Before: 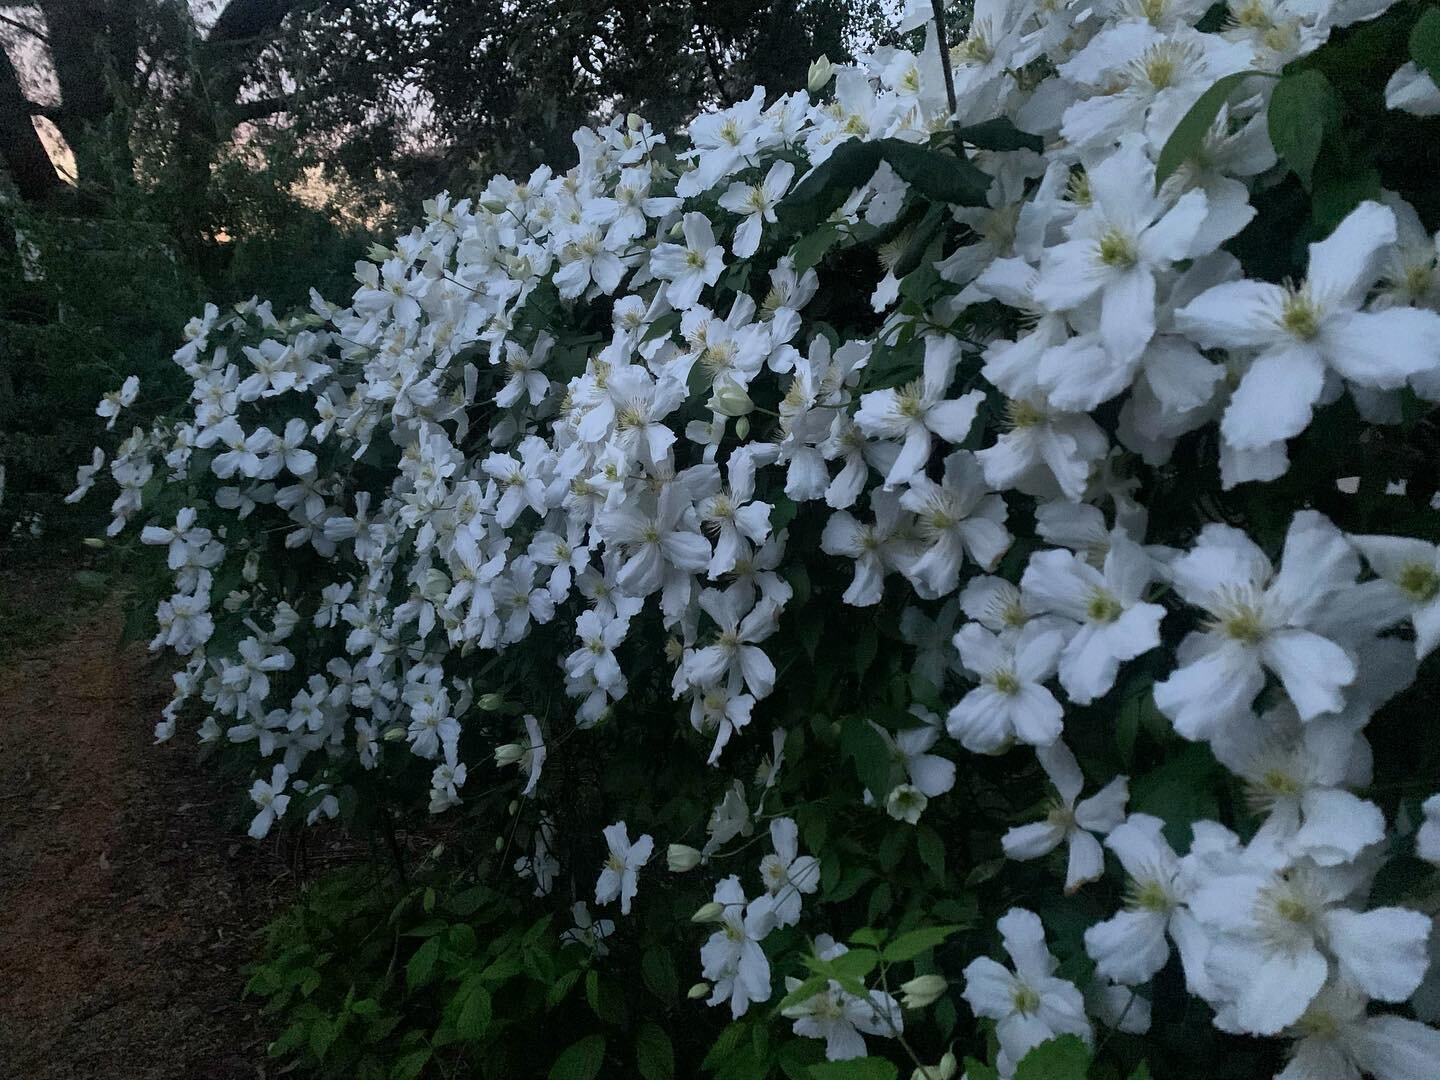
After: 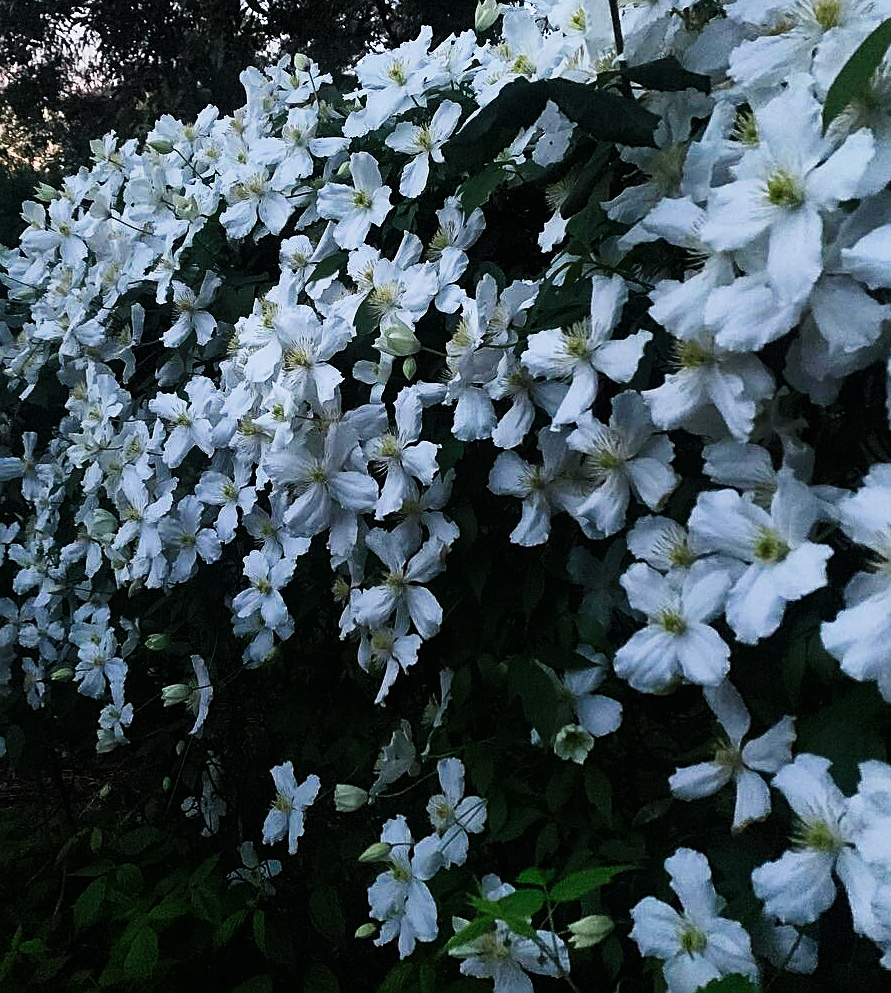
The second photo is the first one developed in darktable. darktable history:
crop and rotate: left 23.138%, top 5.624%, right 14.938%, bottom 2.345%
sharpen: on, module defaults
tone curve: curves: ch0 [(0, 0) (0.195, 0.109) (0.751, 0.848) (1, 1)], preserve colors none
